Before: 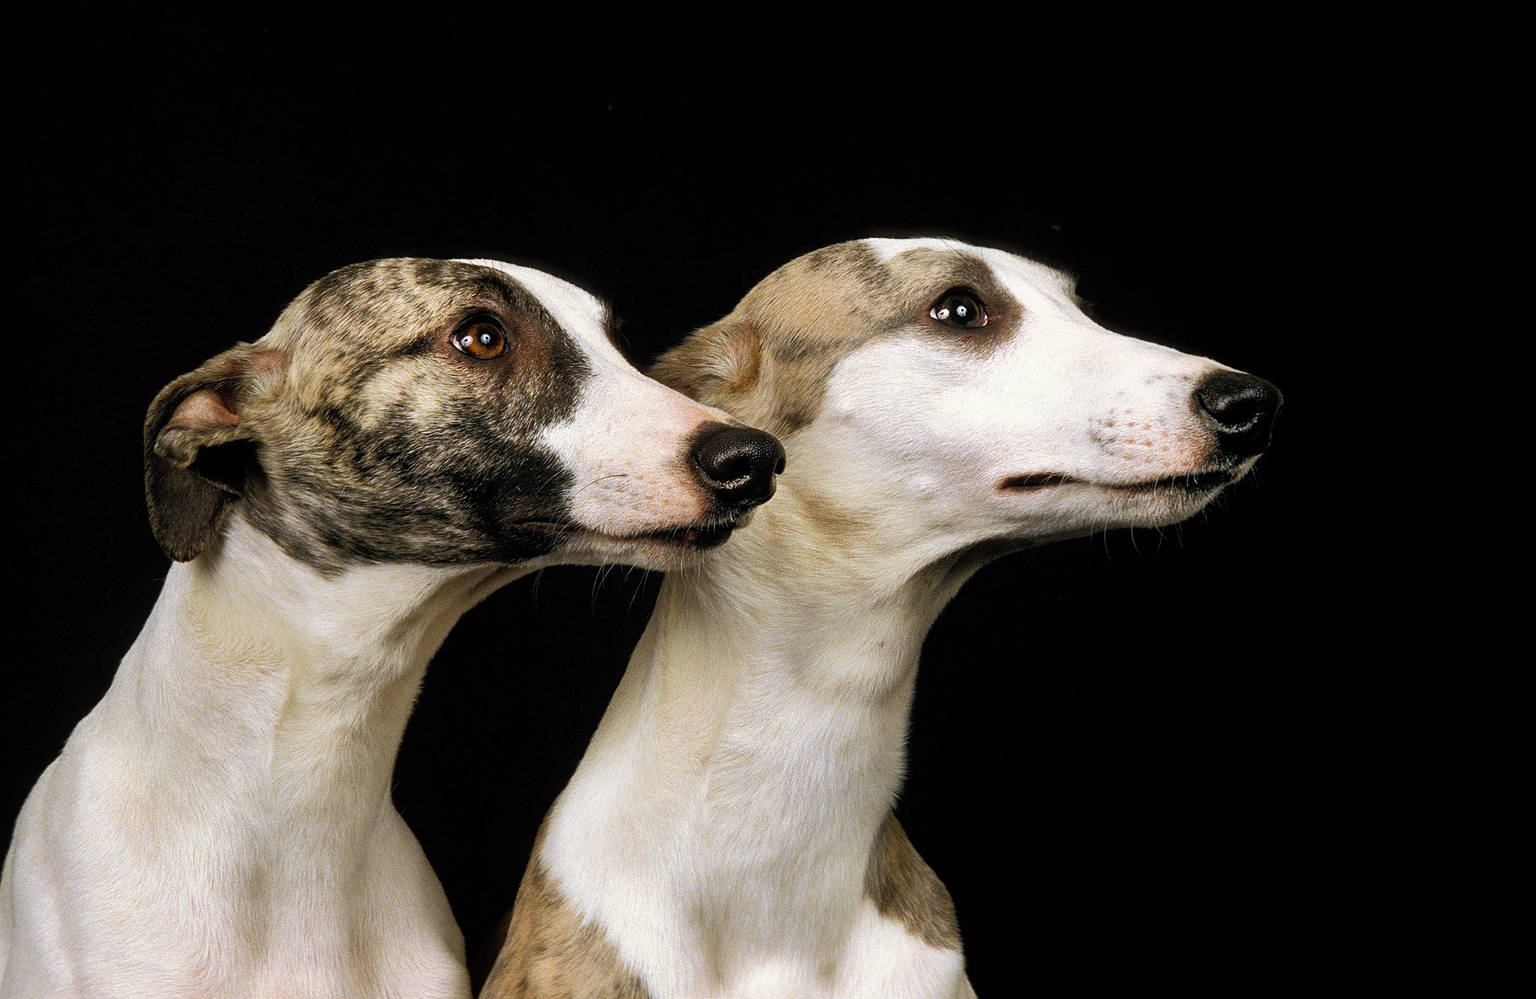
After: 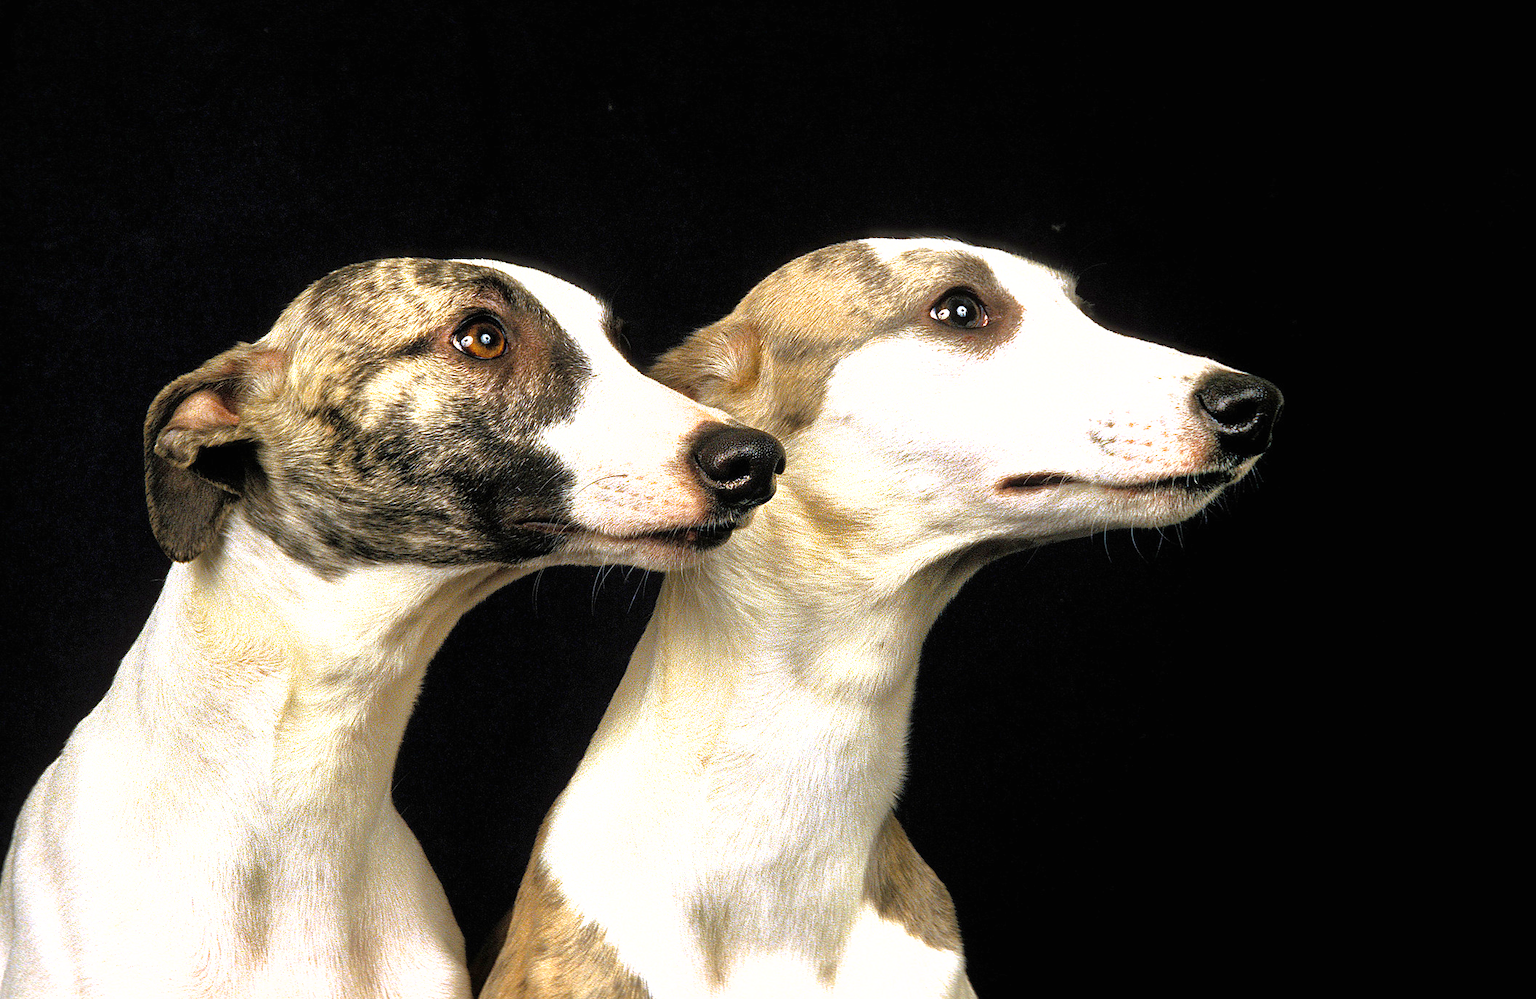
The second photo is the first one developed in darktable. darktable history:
shadows and highlights: shadows 30
exposure: black level correction 0, exposure 0.953 EV, compensate exposure bias true, compensate highlight preservation false
